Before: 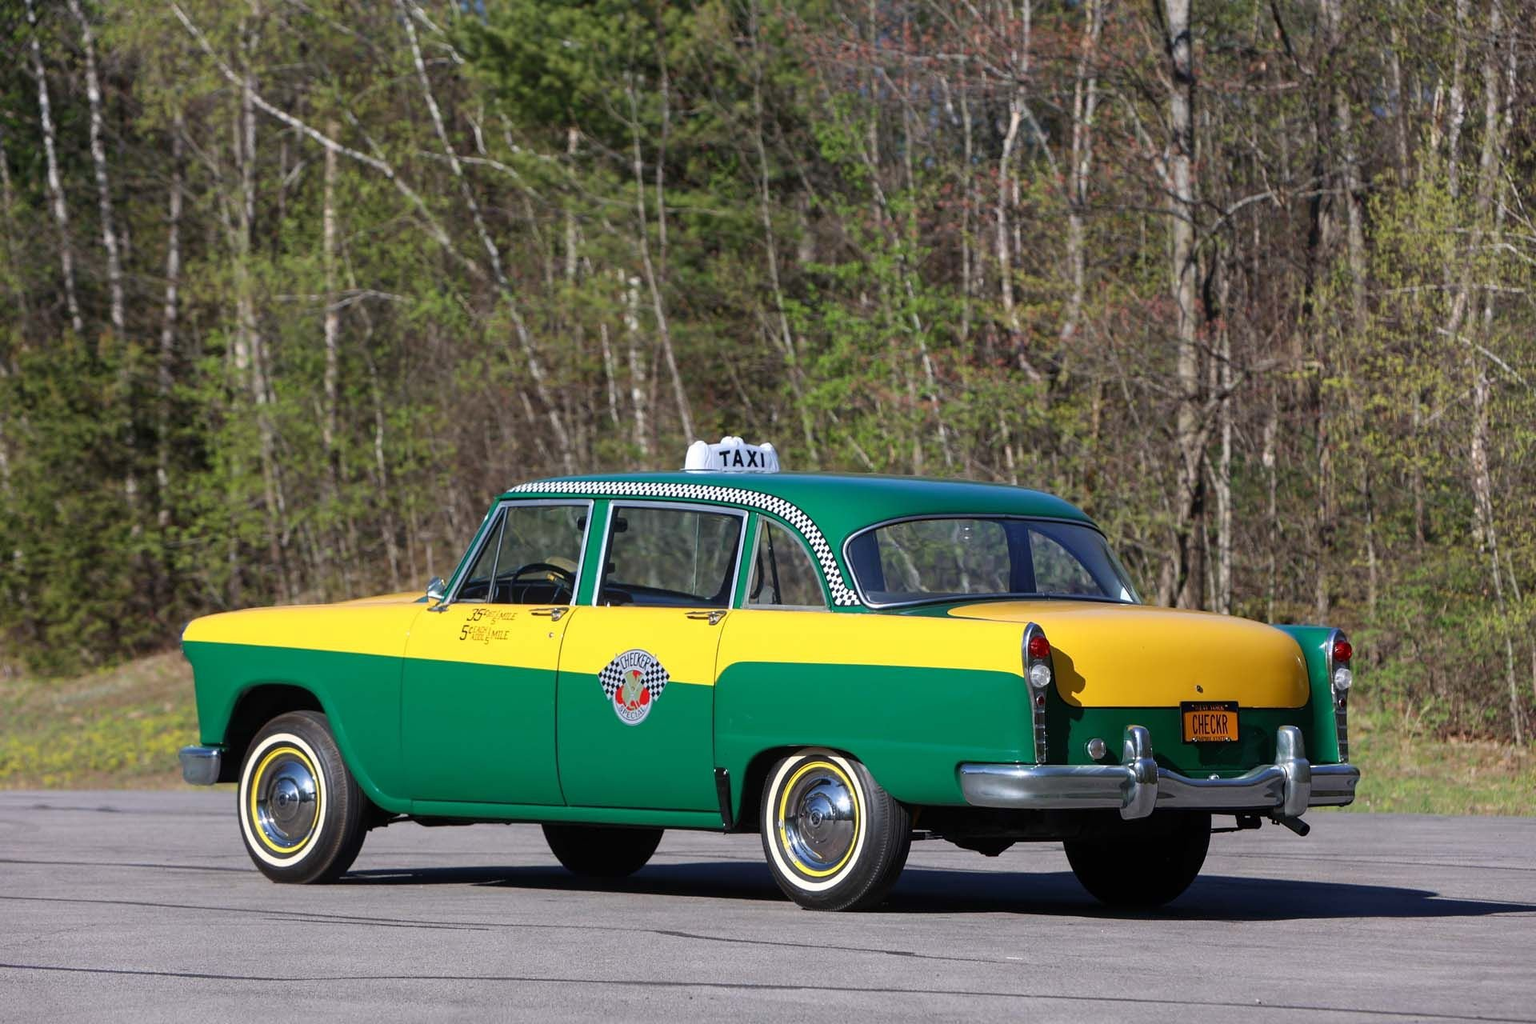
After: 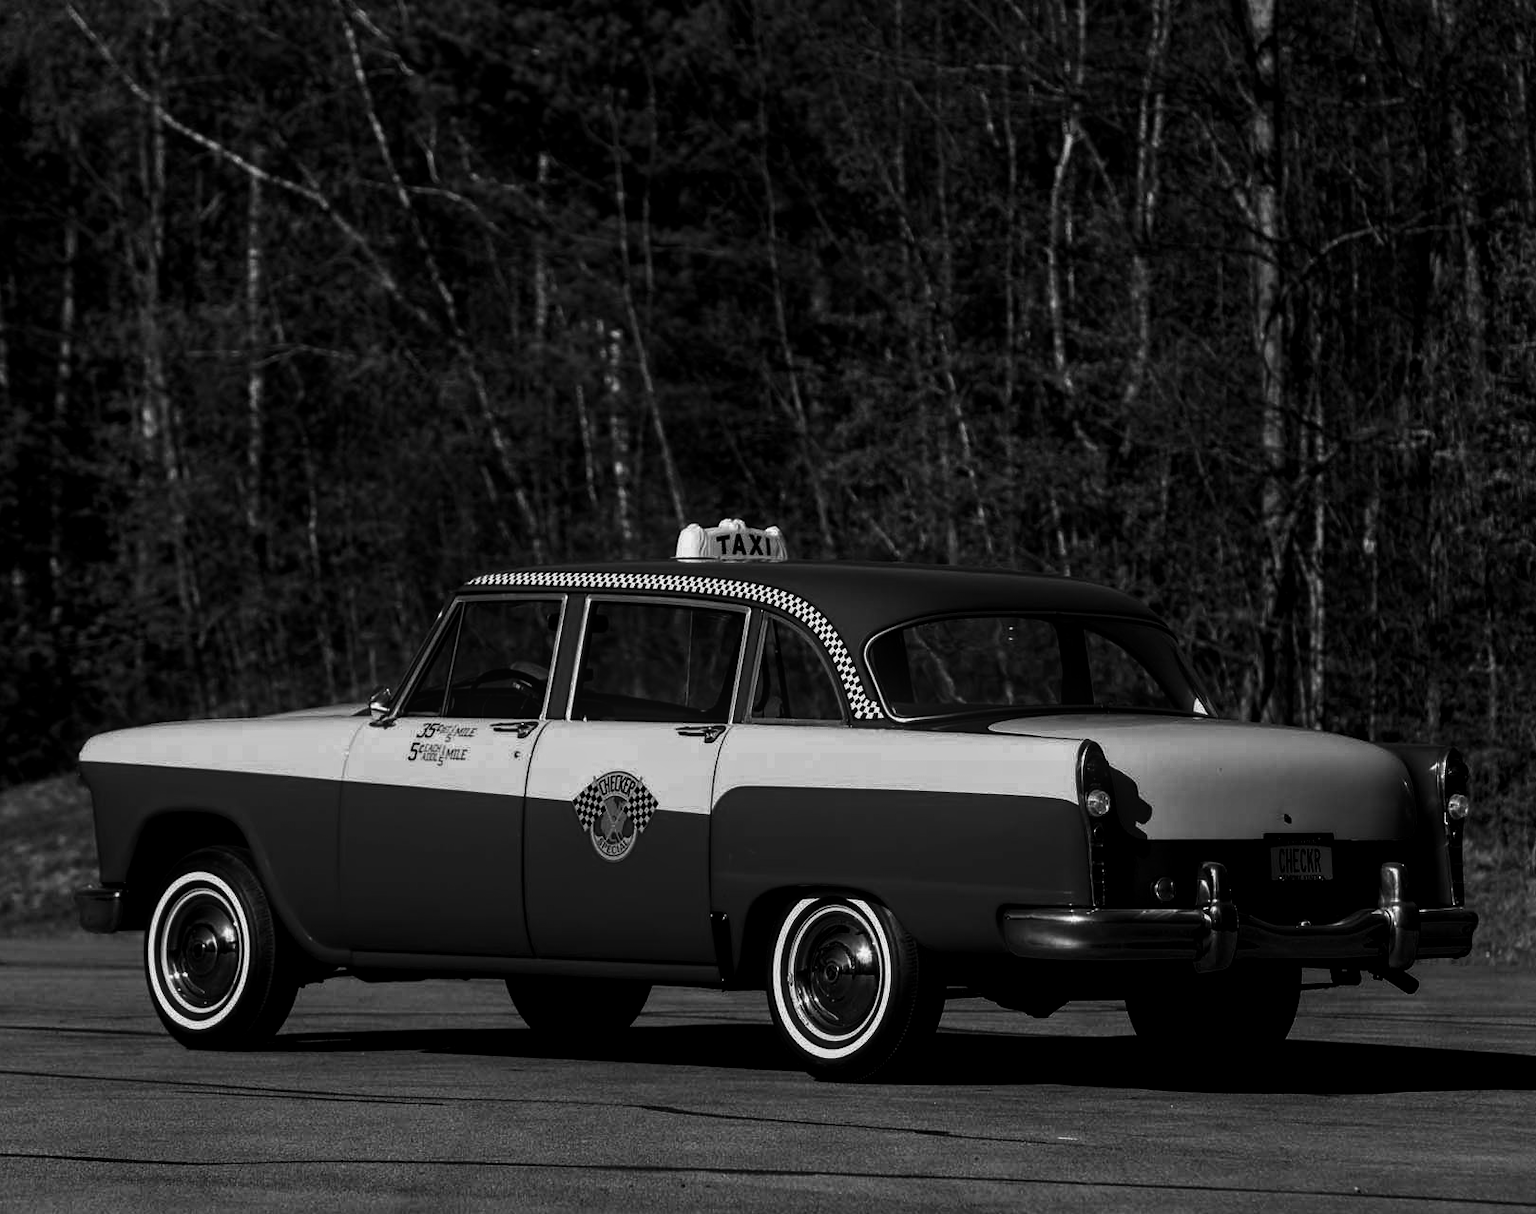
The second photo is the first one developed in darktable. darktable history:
crop: left 7.598%, right 7.873%
white balance: emerald 1
contrast brightness saturation: contrast 0.02, brightness -1, saturation -1
local contrast: on, module defaults
